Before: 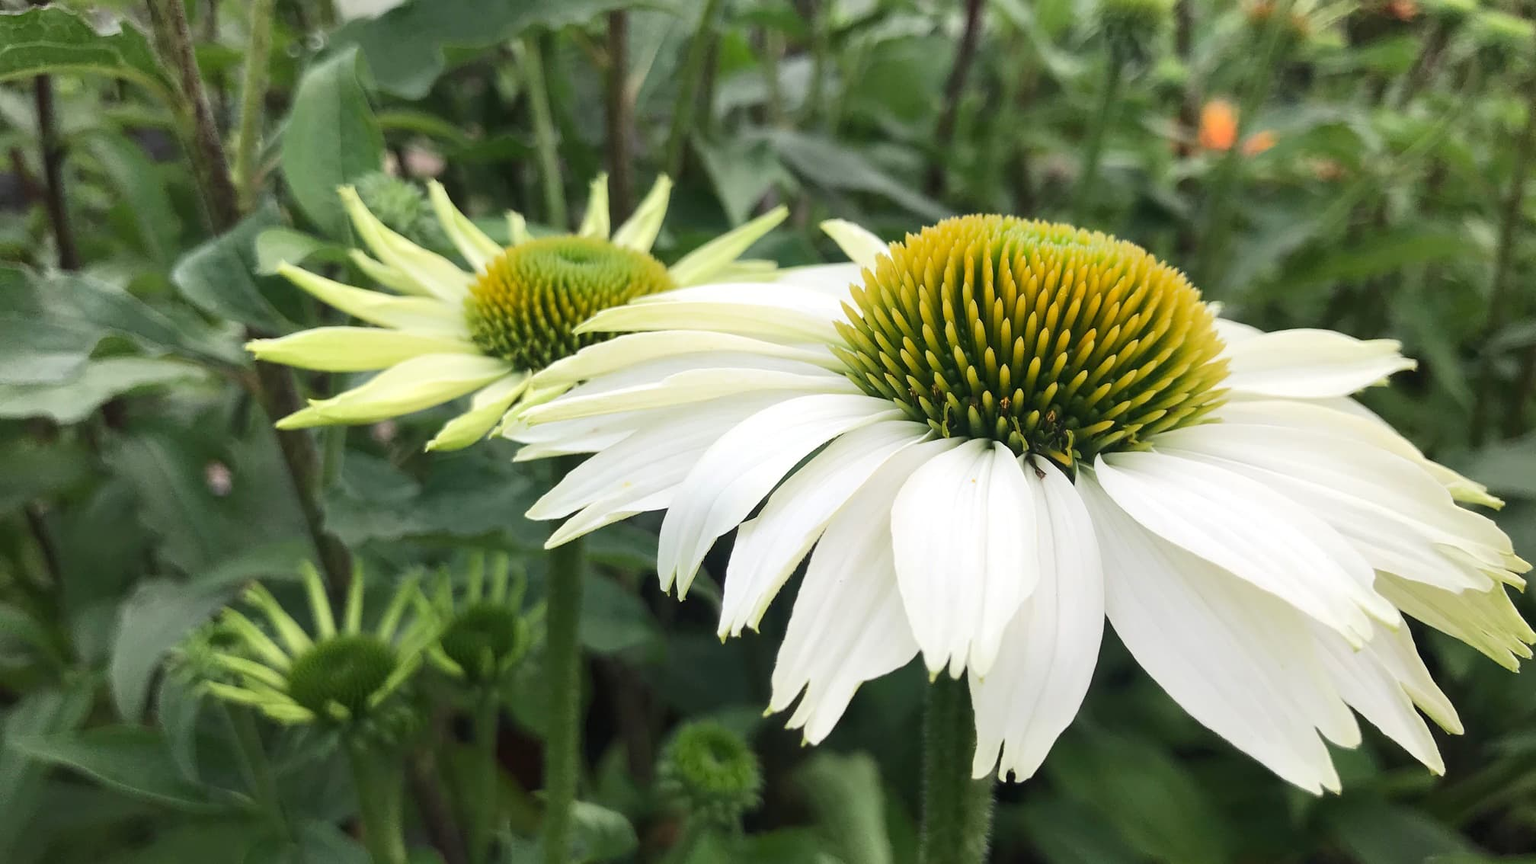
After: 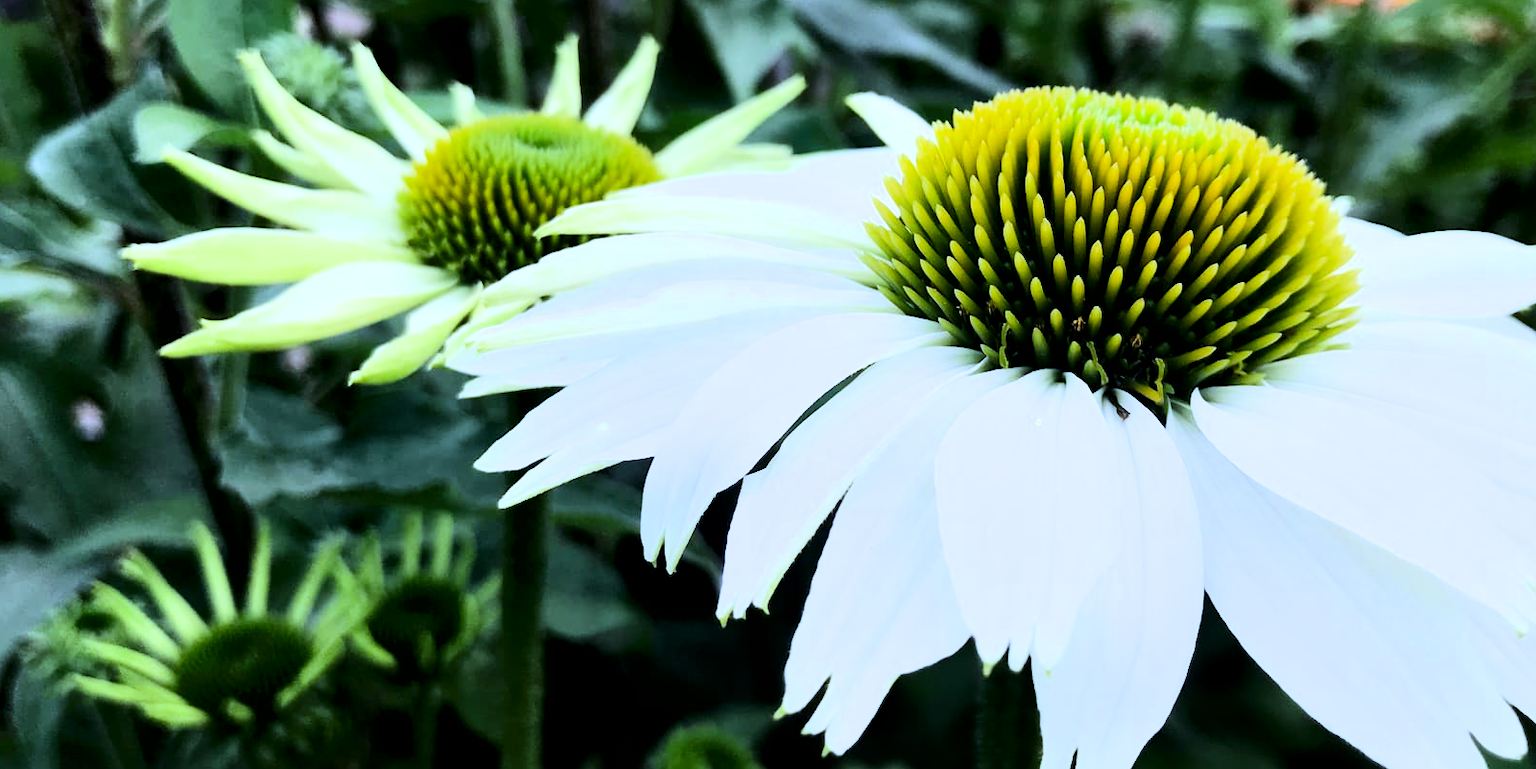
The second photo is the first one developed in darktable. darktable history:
contrast equalizer: octaves 7, y [[0.502, 0.505, 0.512, 0.529, 0.564, 0.588], [0.5 ×6], [0.502, 0.505, 0.512, 0.529, 0.564, 0.588], [0, 0.001, 0.001, 0.004, 0.008, 0.011], [0, 0.001, 0.001, 0.004, 0.008, 0.011]], mix -1
exposure: compensate highlight preservation false
tone equalizer: -8 EV -0.417 EV, -7 EV -0.389 EV, -6 EV -0.333 EV, -5 EV -0.222 EV, -3 EV 0.222 EV, -2 EV 0.333 EV, -1 EV 0.389 EV, +0 EV 0.417 EV, edges refinement/feathering 500, mask exposure compensation -1.57 EV, preserve details no
filmic rgb: black relative exposure -16 EV, white relative exposure 6.29 EV, hardness 5.1, contrast 1.35
crop: left 9.712%, top 16.928%, right 10.845%, bottom 12.332%
white balance: red 0.871, blue 1.249
local contrast: mode bilateral grid, contrast 25, coarseness 60, detail 151%, midtone range 0.2
contrast brightness saturation: contrast 0.16, saturation 0.32
